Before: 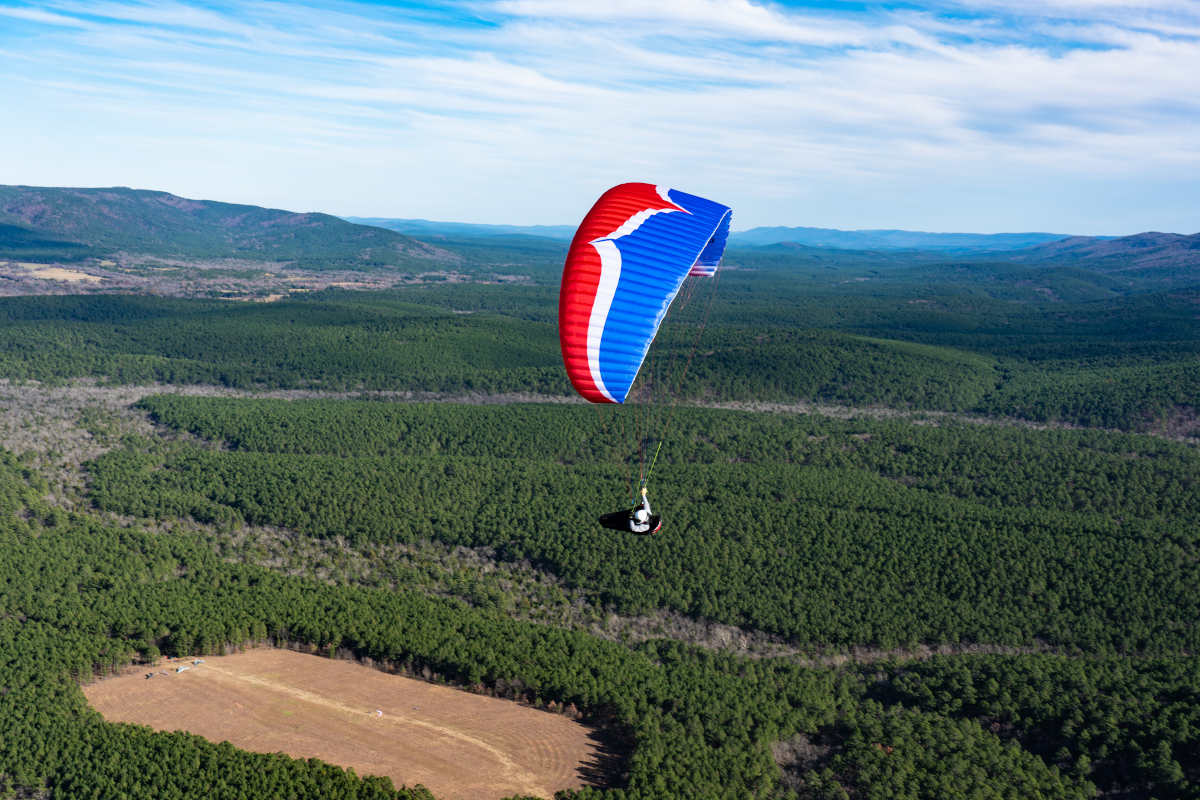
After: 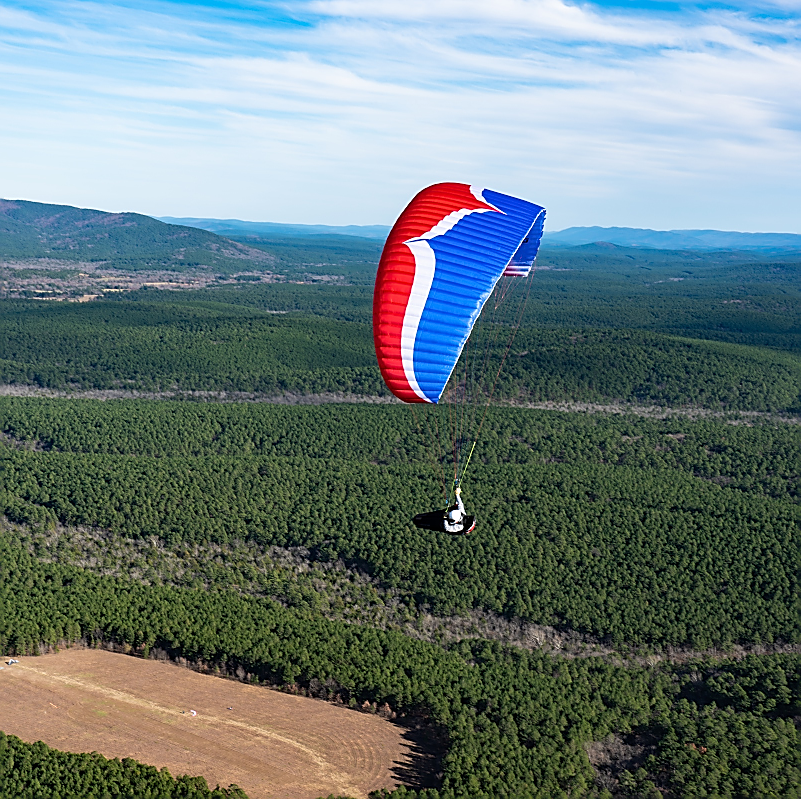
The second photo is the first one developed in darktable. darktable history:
crop and rotate: left 15.53%, right 17.696%
sharpen: radius 1.394, amount 1.238, threshold 0.706
